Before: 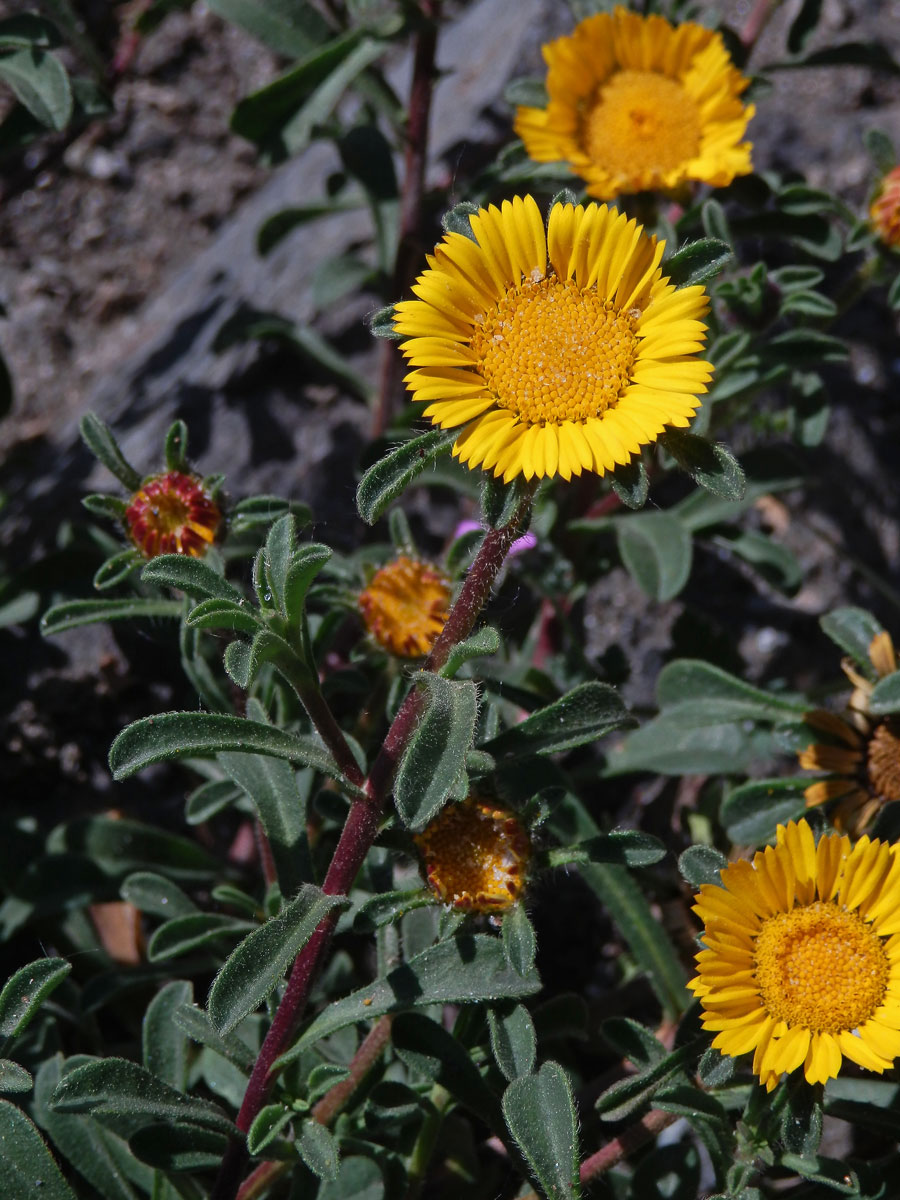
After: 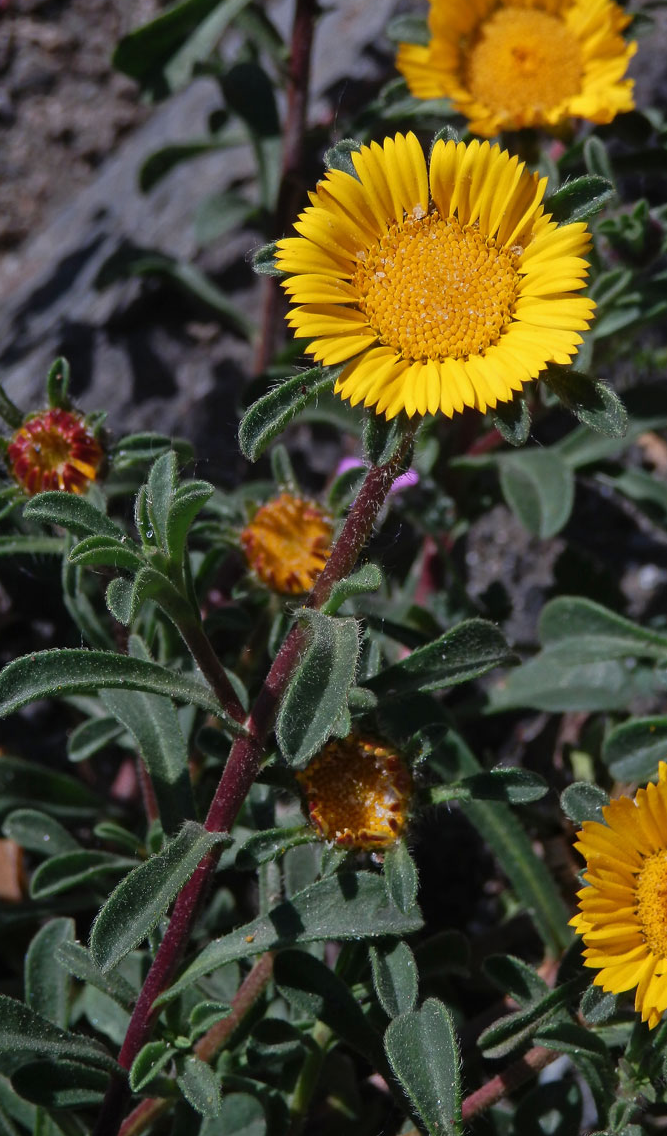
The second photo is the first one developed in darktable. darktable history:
crop and rotate: left 13.172%, top 5.269%, right 12.631%
